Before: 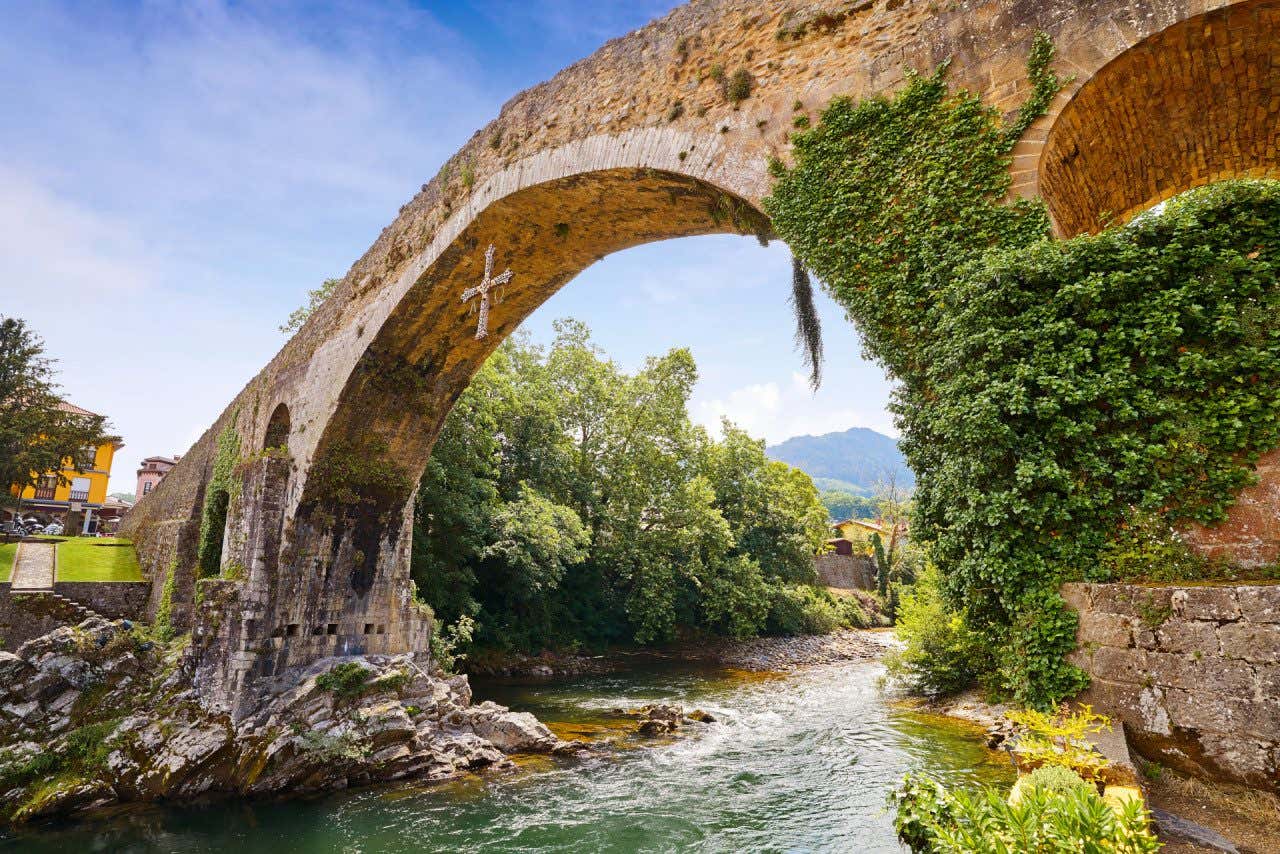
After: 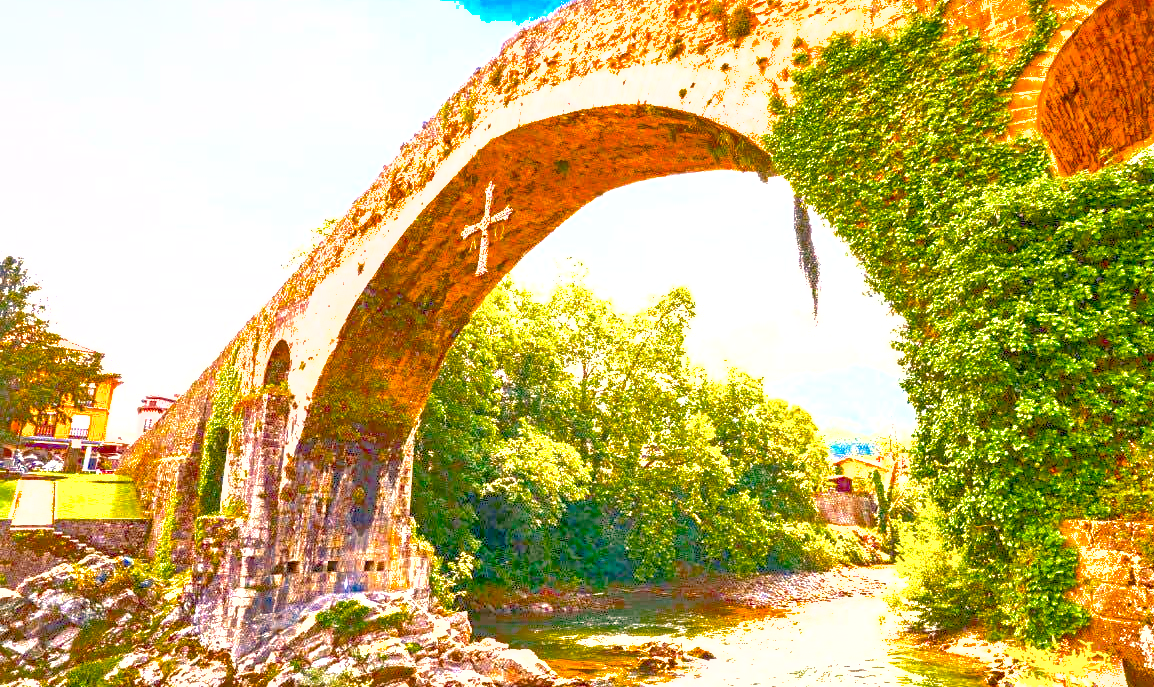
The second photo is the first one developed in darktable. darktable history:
contrast brightness saturation: saturation 0.182
exposure: black level correction 0, exposure 2.17 EV, compensate highlight preservation false
tone equalizer: -7 EV 0.142 EV, -6 EV 0.586 EV, -5 EV 1.13 EV, -4 EV 1.33 EV, -3 EV 1.17 EV, -2 EV 0.6 EV, -1 EV 0.153 EV
crop: top 7.419%, right 9.805%, bottom 12.078%
local contrast: on, module defaults
color balance rgb: highlights gain › chroma 3.012%, highlights gain › hue 60.21°, perceptual saturation grading › global saturation 36.953%, perceptual saturation grading › shadows 35.489%, saturation formula JzAzBz (2021)
shadows and highlights: on, module defaults
